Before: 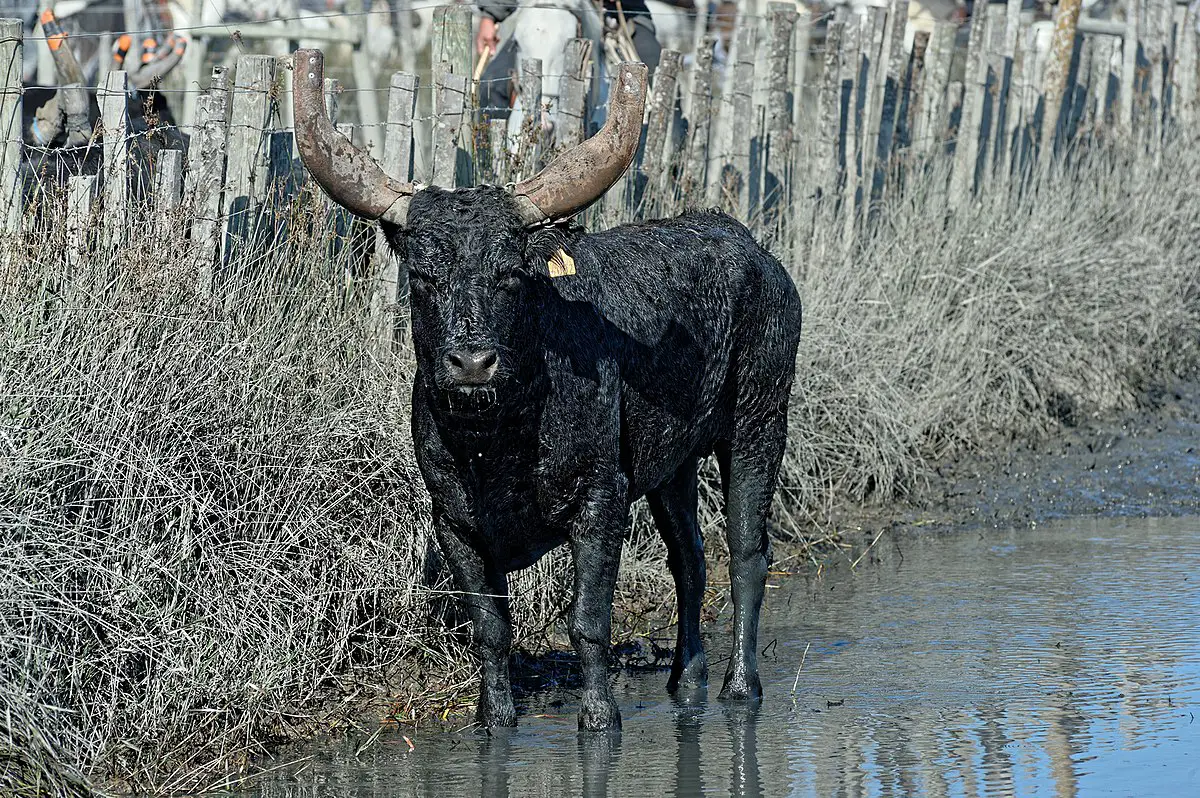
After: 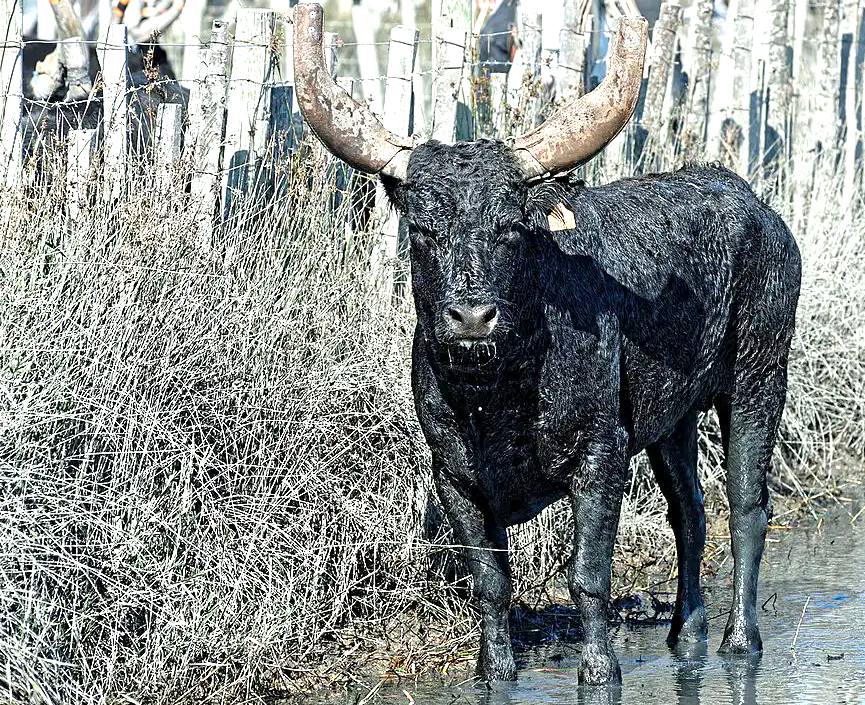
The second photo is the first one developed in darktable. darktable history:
local contrast: highlights 100%, shadows 103%, detail 120%, midtone range 0.2
exposure: black level correction 0, exposure 1.277 EV, compensate highlight preservation false
crop: top 5.797%, right 27.891%, bottom 5.795%
